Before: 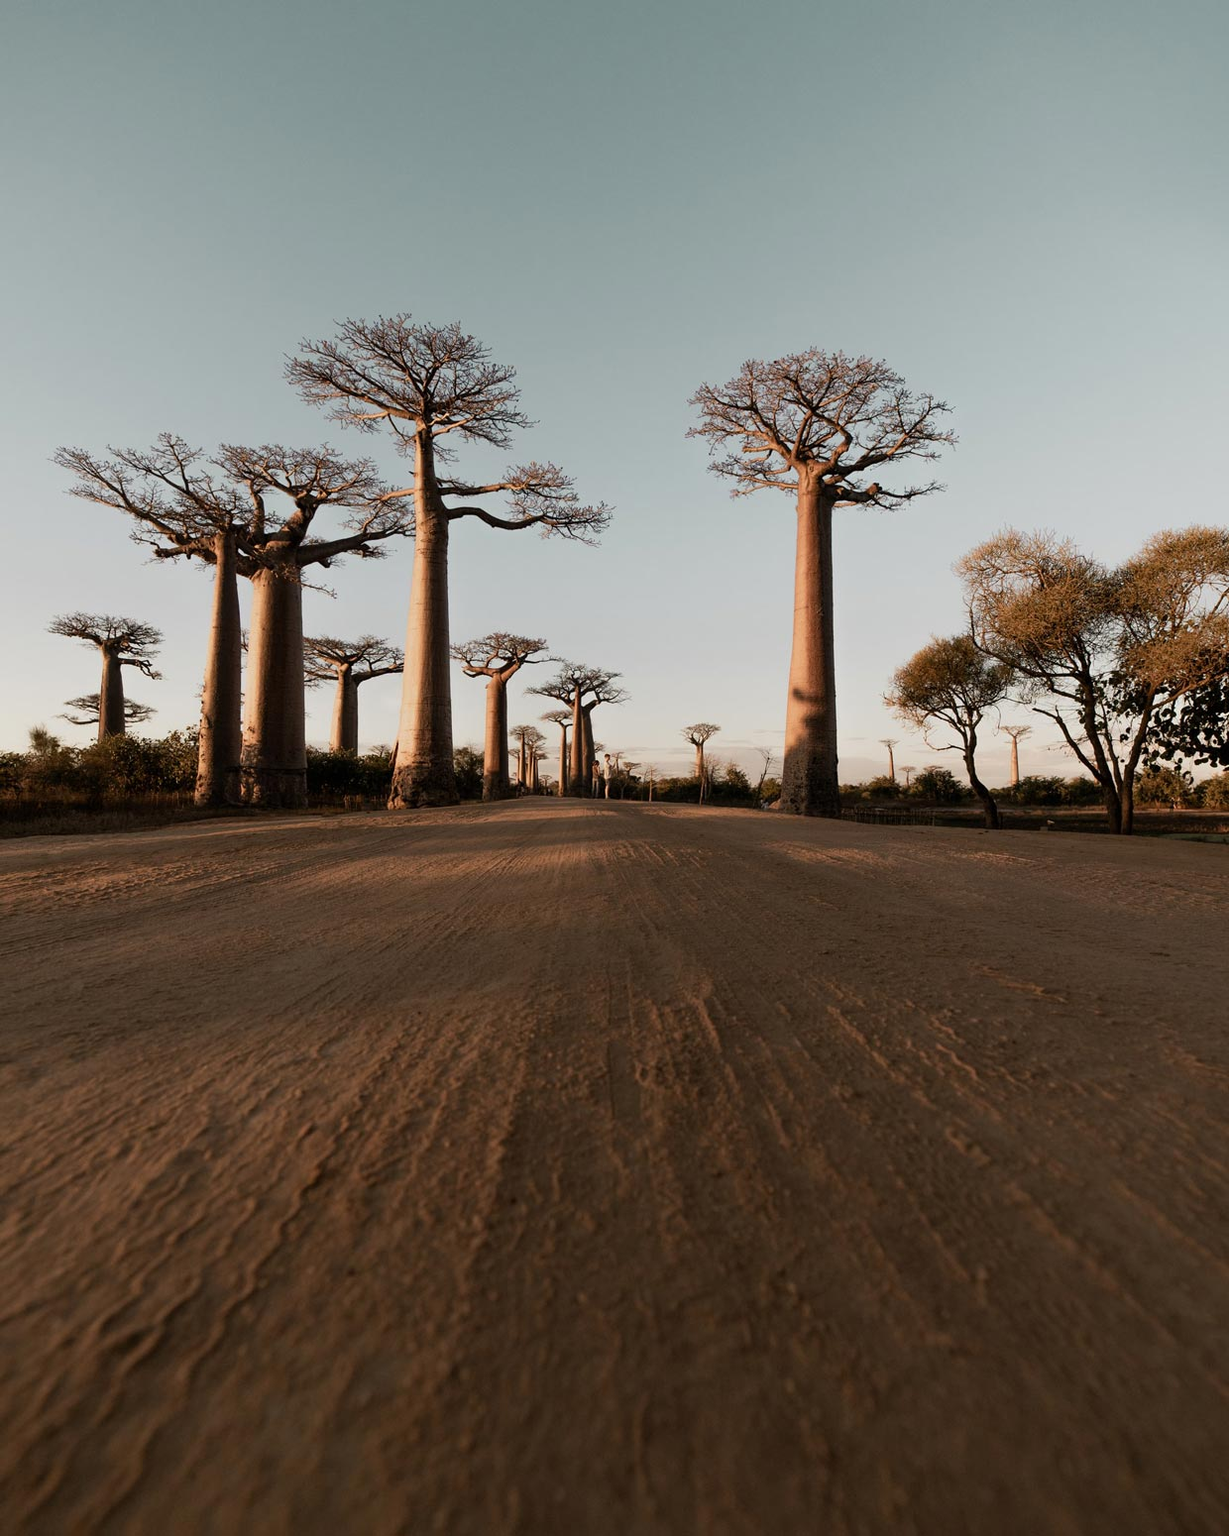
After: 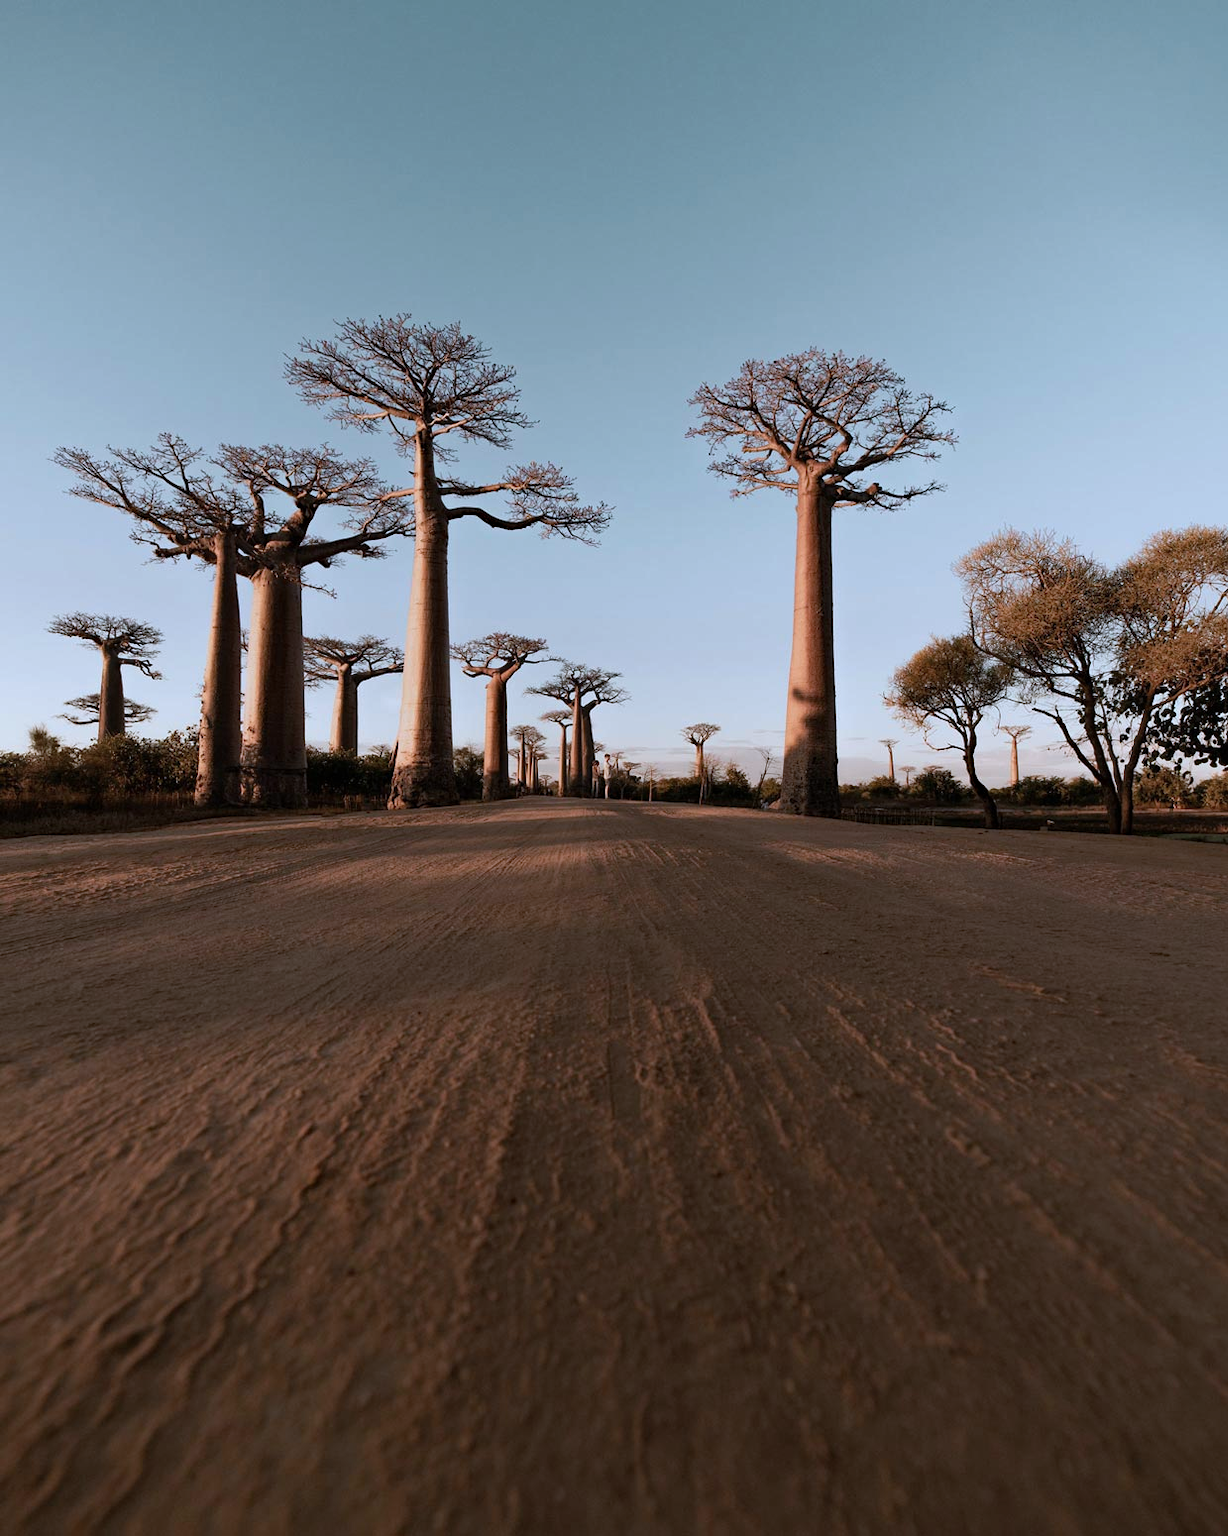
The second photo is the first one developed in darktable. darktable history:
haze removal: compatibility mode true, adaptive false
color correction: highlights a* -2.24, highlights b* -18.1
